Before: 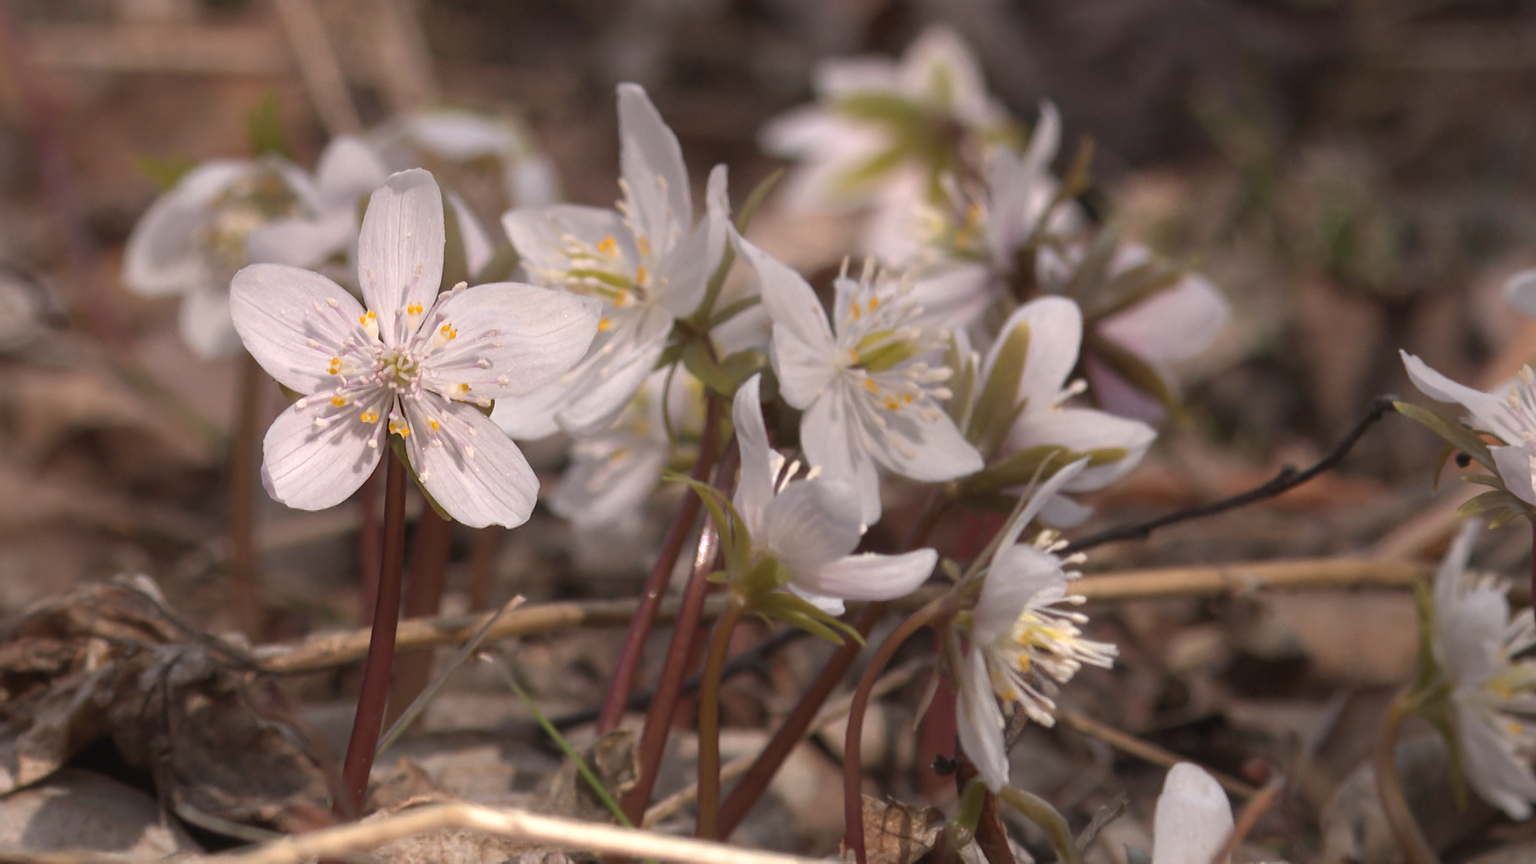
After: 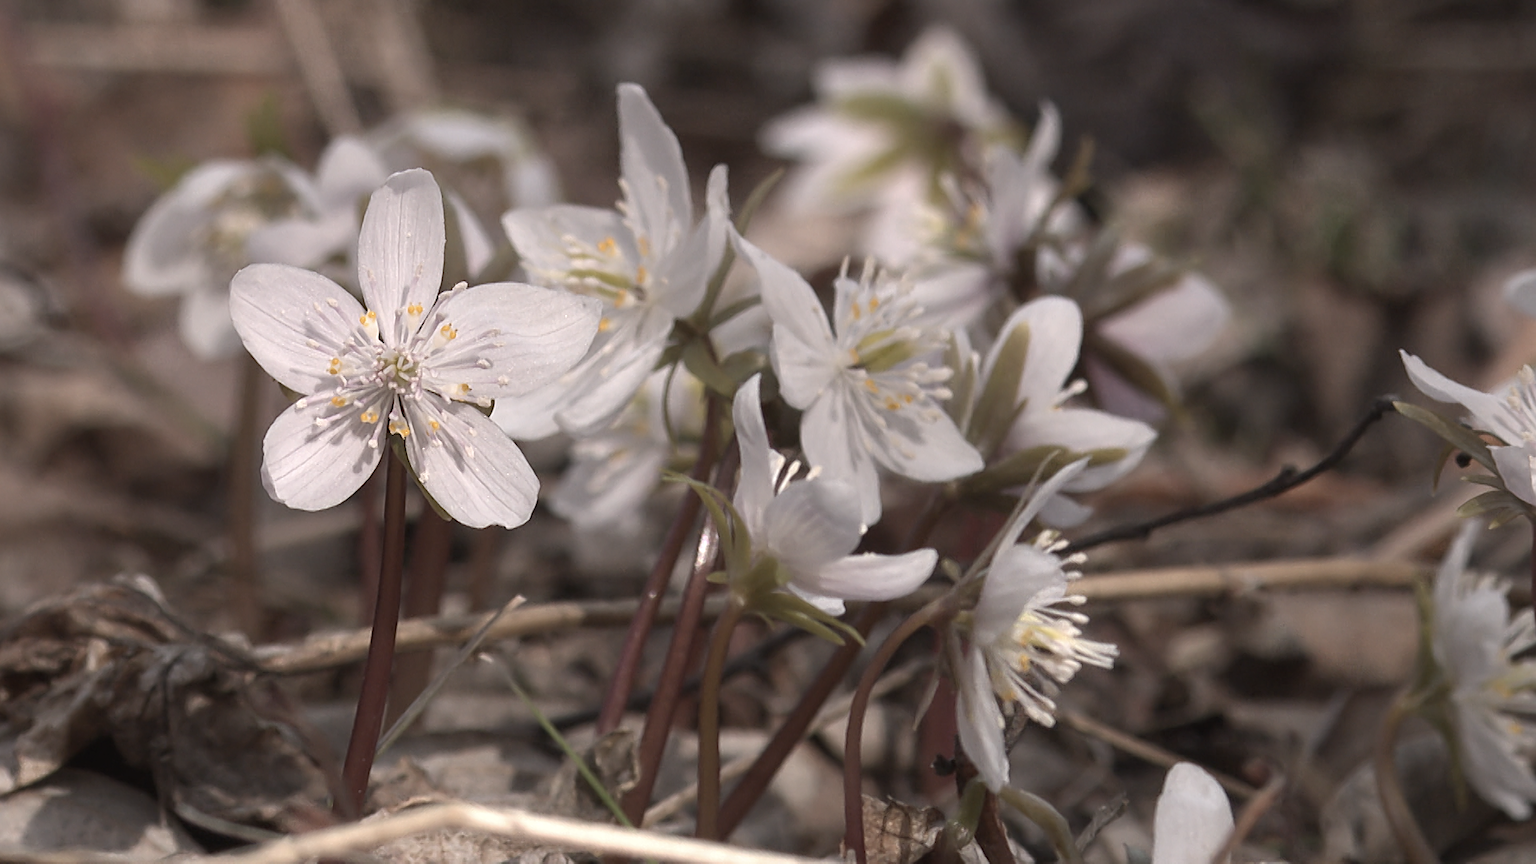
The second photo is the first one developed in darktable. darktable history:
contrast brightness saturation: contrast 0.096, saturation -0.378
sharpen: on, module defaults
